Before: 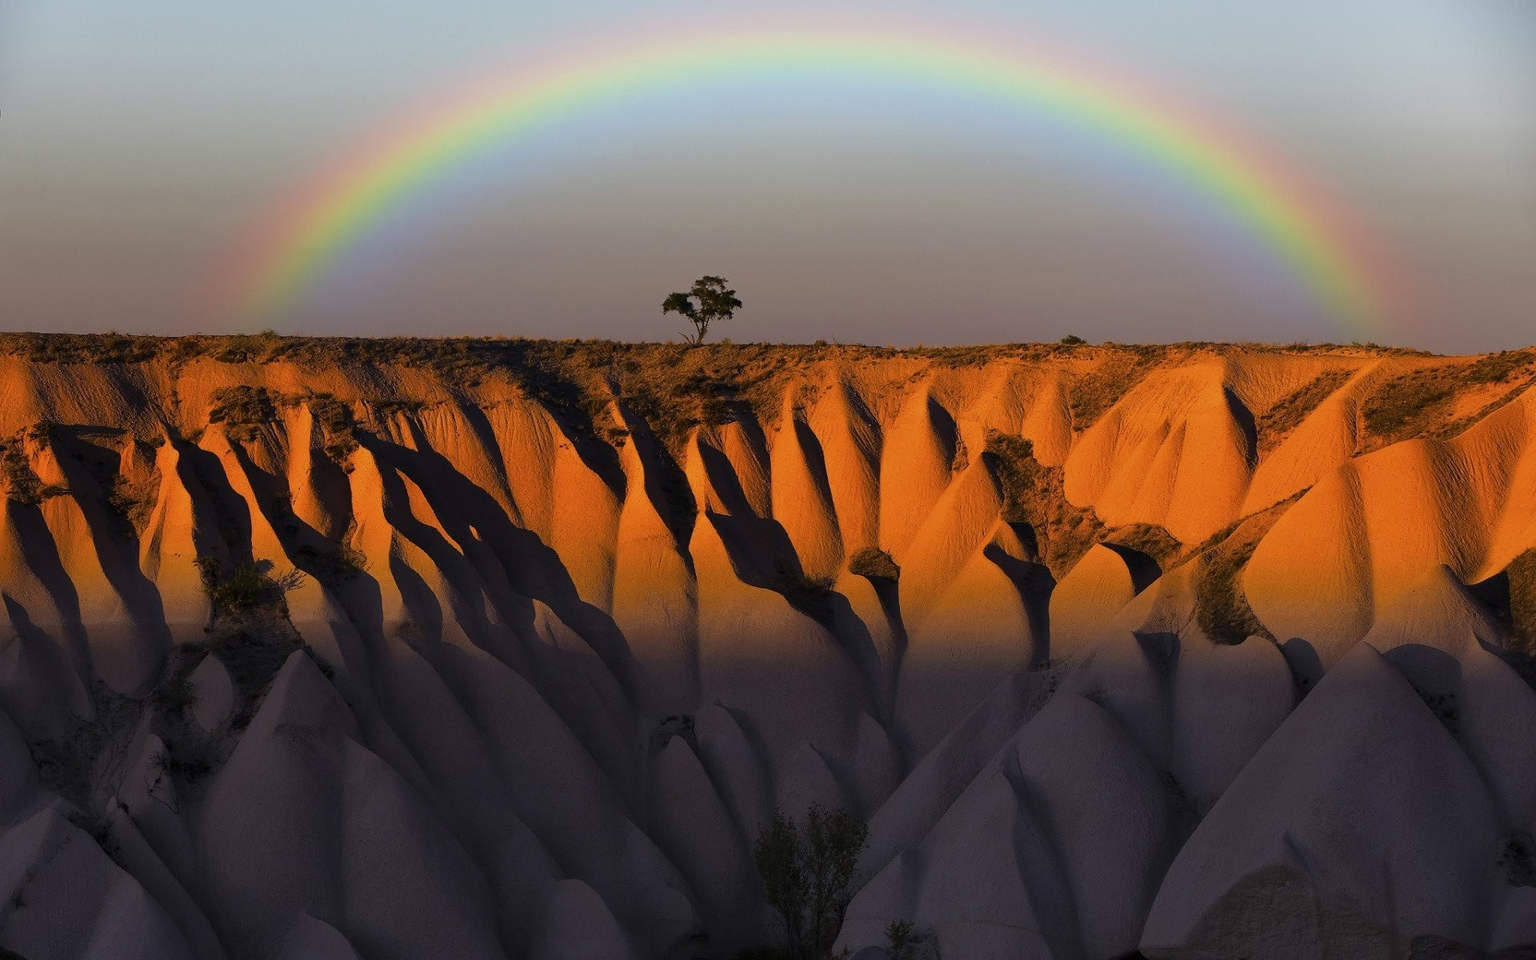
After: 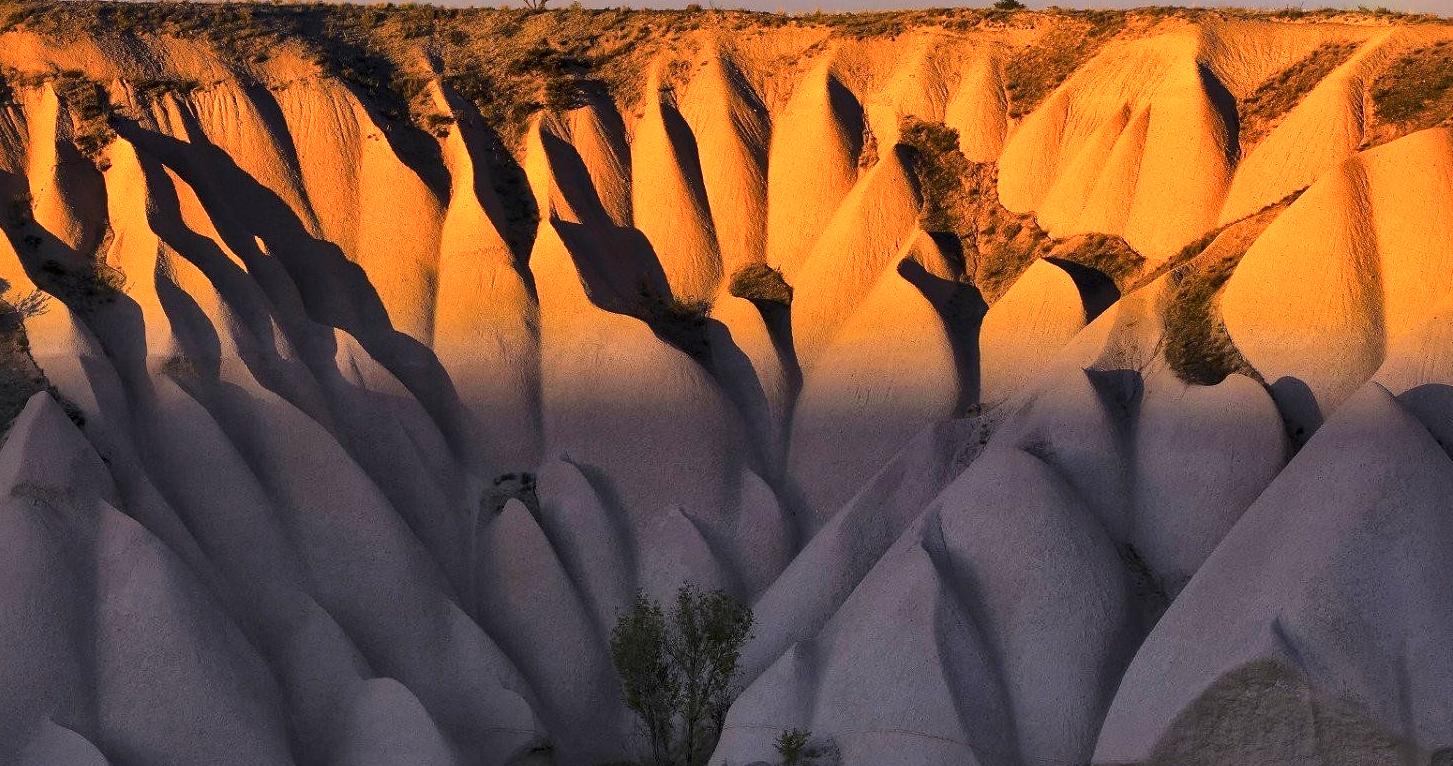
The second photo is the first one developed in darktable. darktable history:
exposure: black level correction 0, exposure 1.6 EV, compensate exposure bias true, compensate highlight preservation false
crop and rotate: left 17.299%, top 35.115%, right 7.015%, bottom 1.024%
local contrast: mode bilateral grid, contrast 50, coarseness 50, detail 150%, midtone range 0.2
graduated density: on, module defaults
